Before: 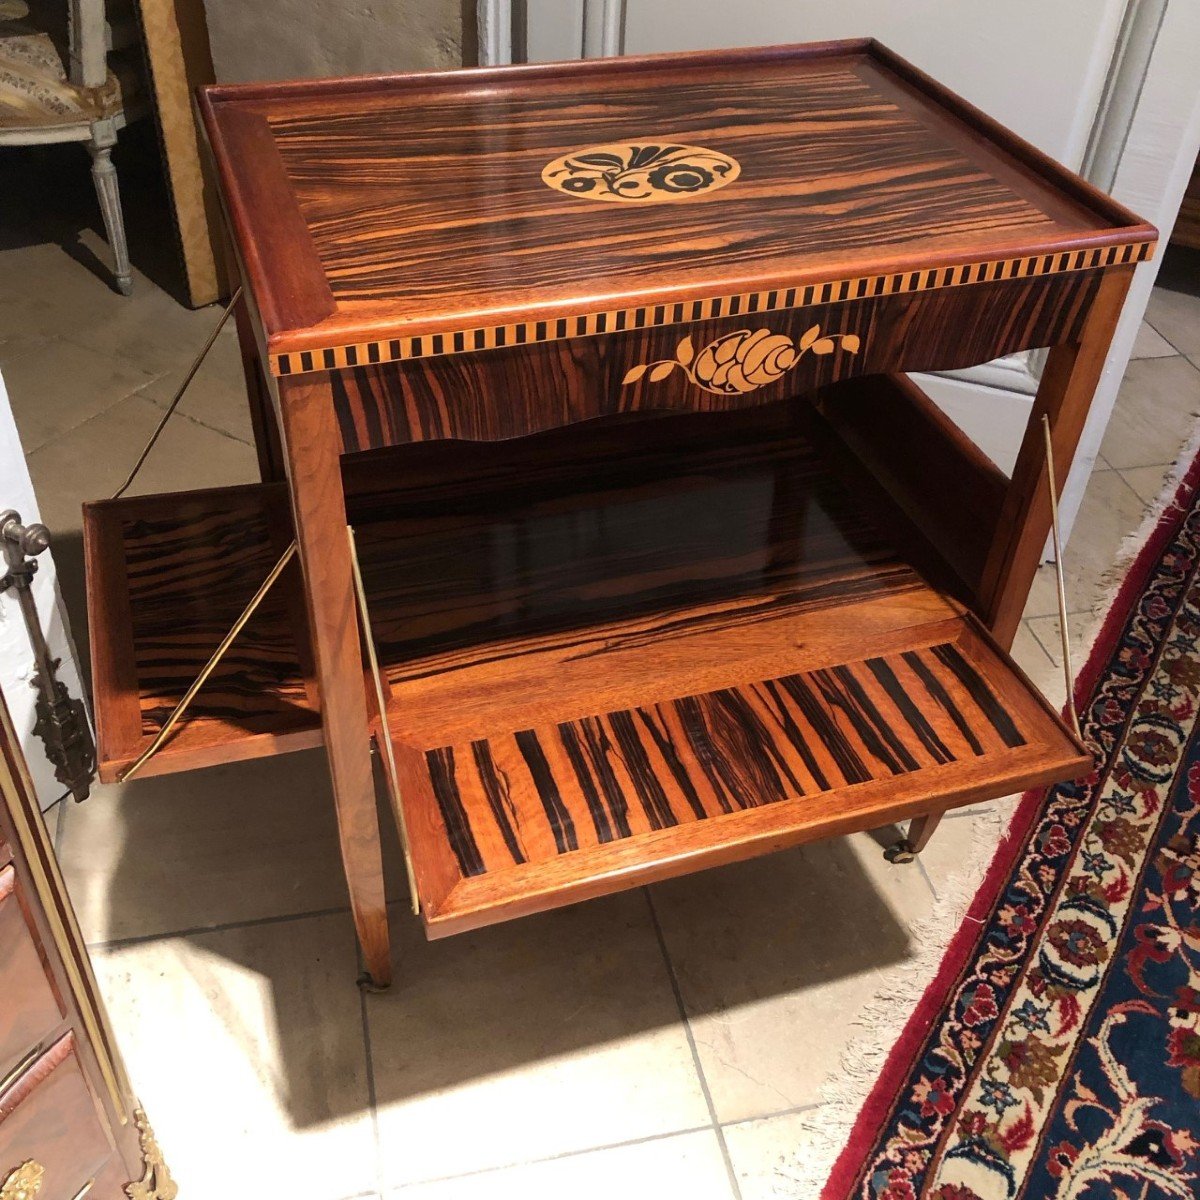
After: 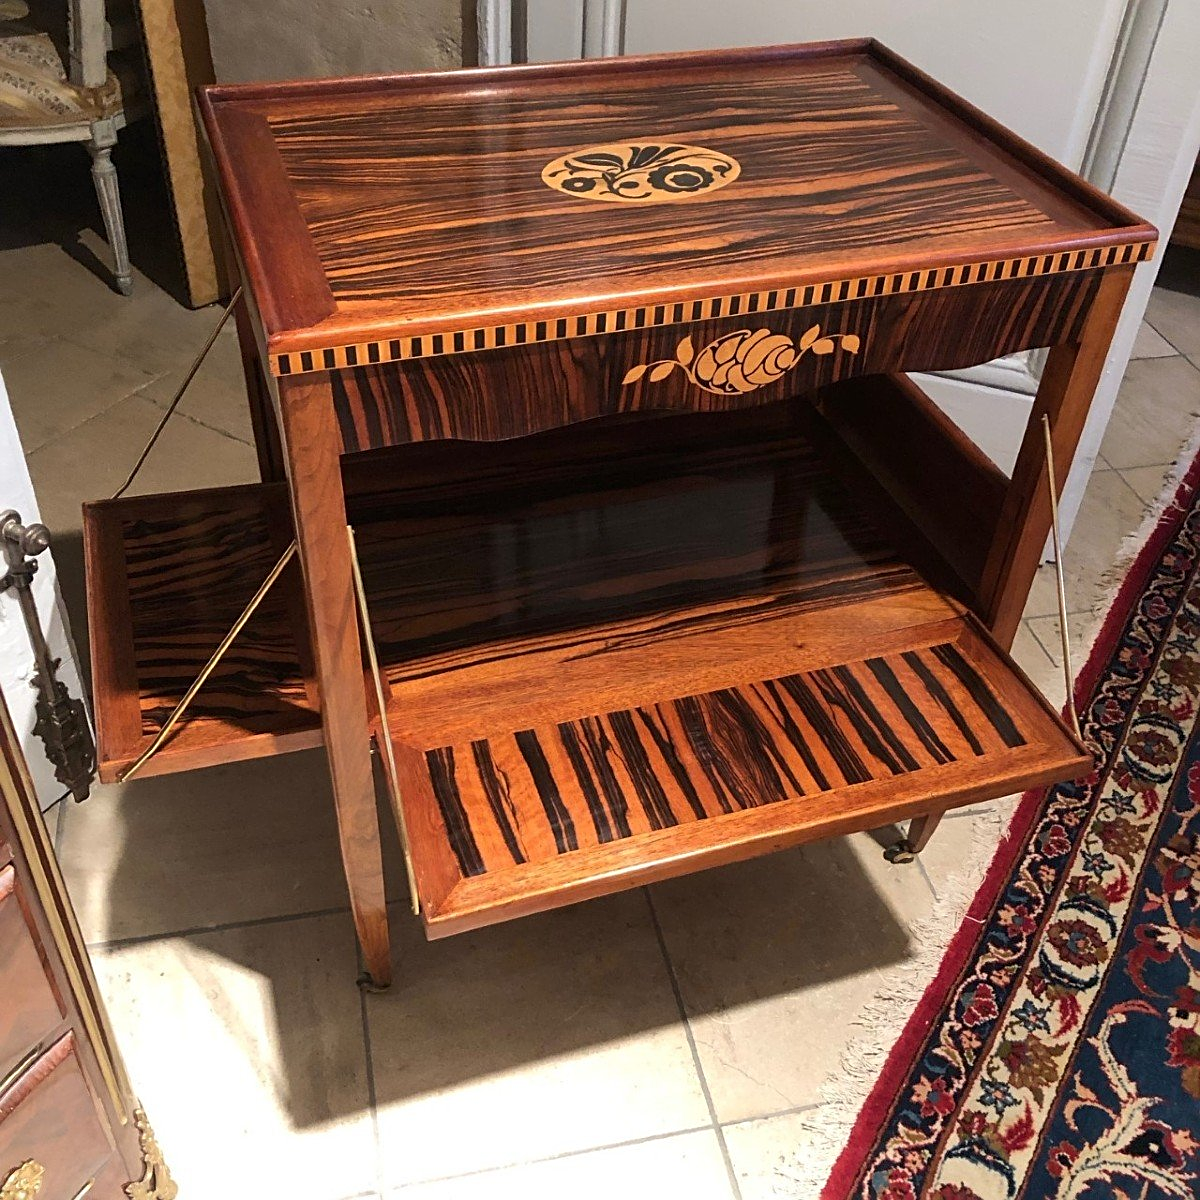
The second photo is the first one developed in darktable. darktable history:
sharpen: radius 2.217, amount 0.388, threshold 0.238
